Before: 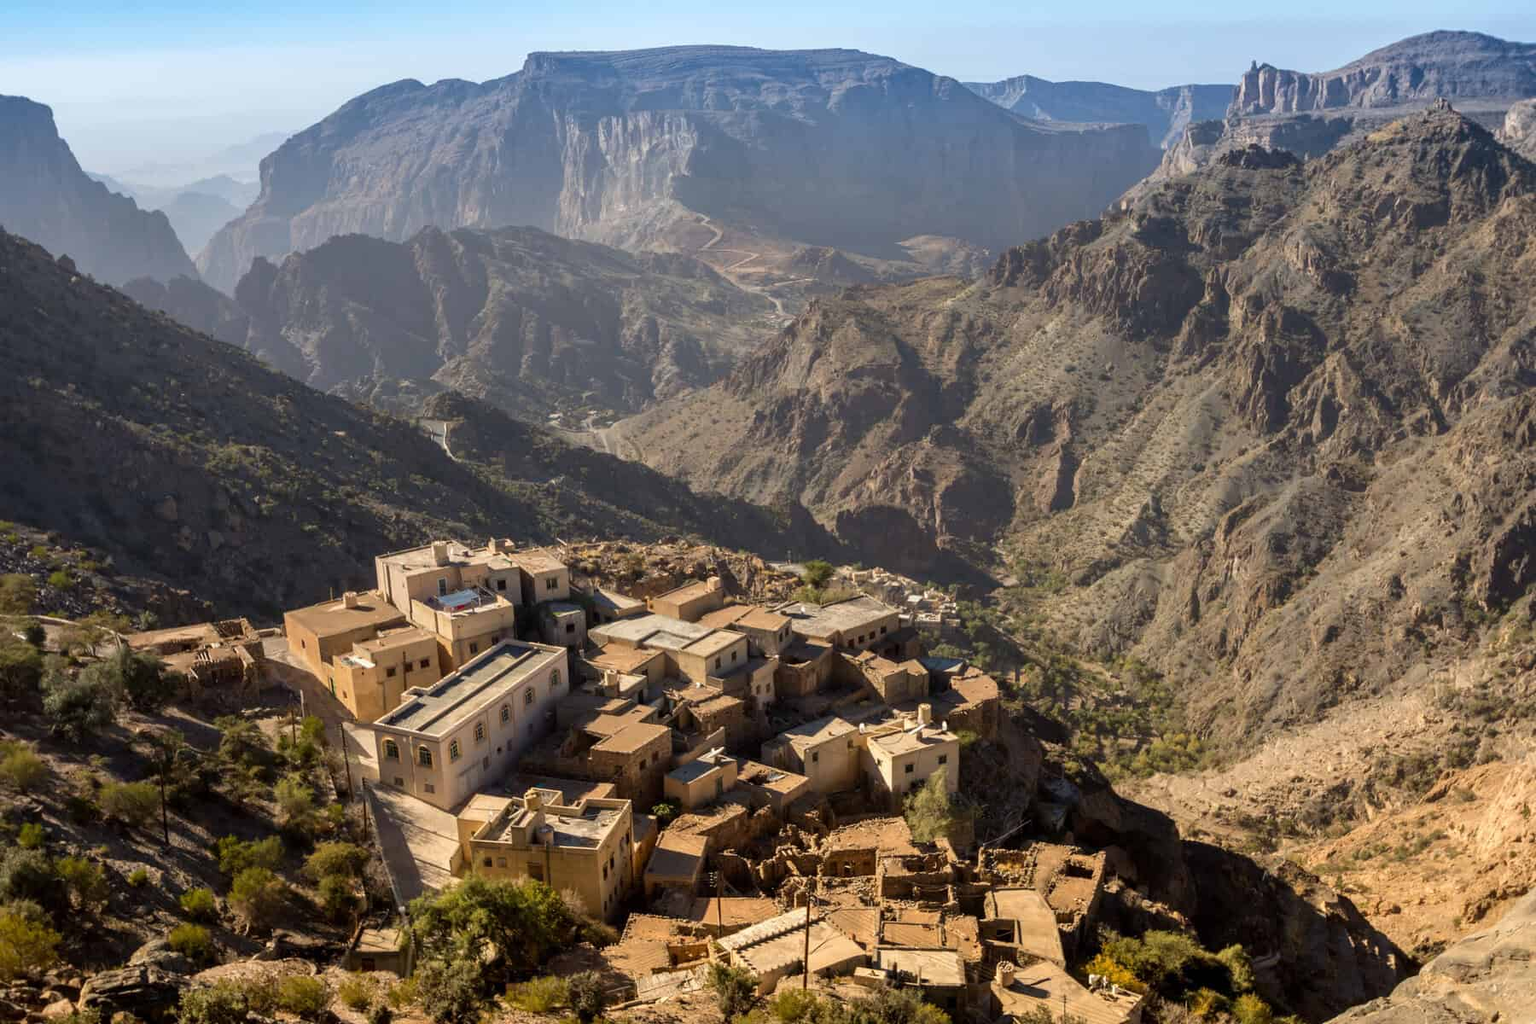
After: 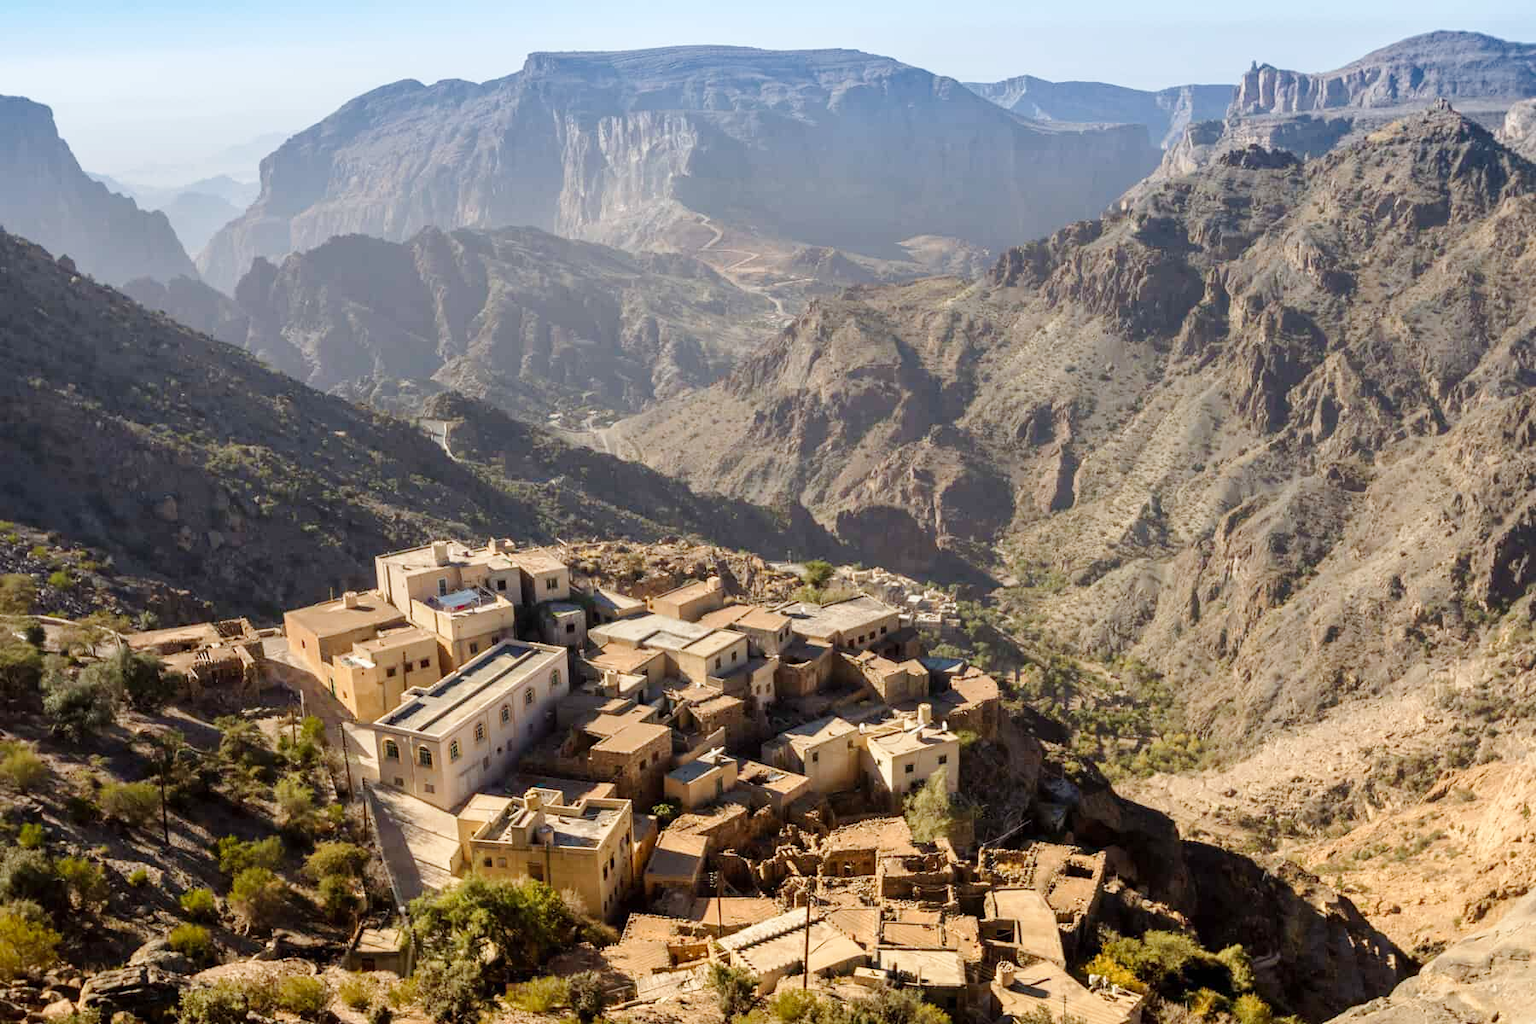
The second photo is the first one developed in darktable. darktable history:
tone curve: curves: ch0 [(0, 0) (0.003, 0.004) (0.011, 0.014) (0.025, 0.032) (0.044, 0.057) (0.069, 0.089) (0.1, 0.128) (0.136, 0.174) (0.177, 0.227) (0.224, 0.287) (0.277, 0.354) (0.335, 0.427) (0.399, 0.507) (0.468, 0.582) (0.543, 0.653) (0.623, 0.726) (0.709, 0.799) (0.801, 0.876) (0.898, 0.937) (1, 1)], preserve colors none
